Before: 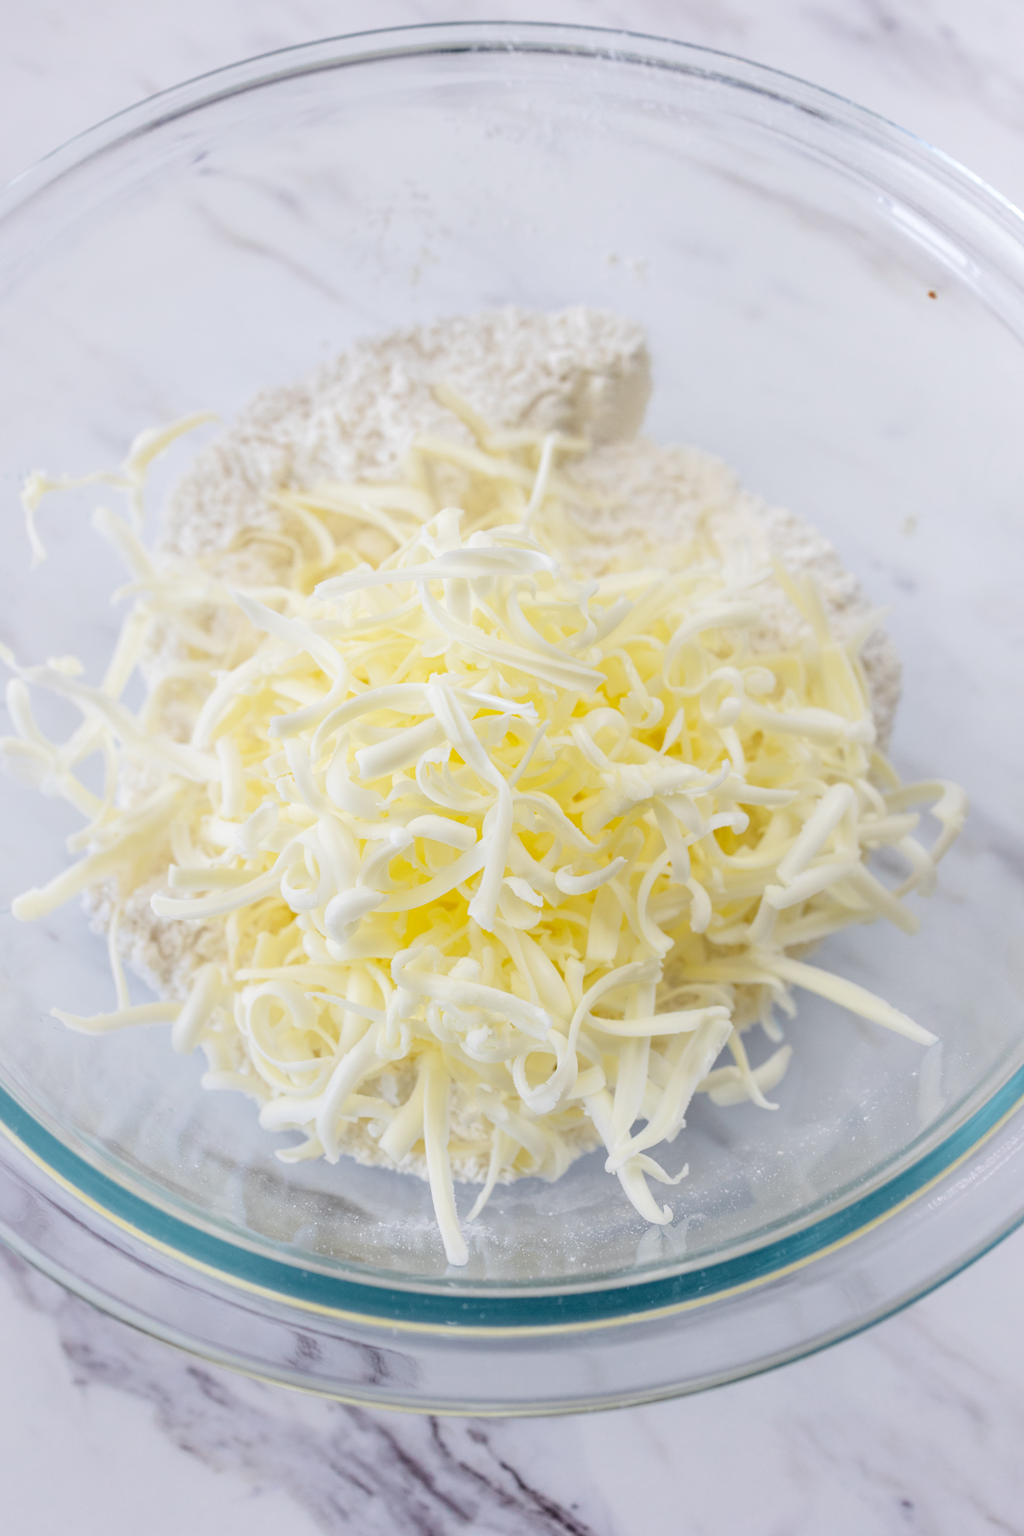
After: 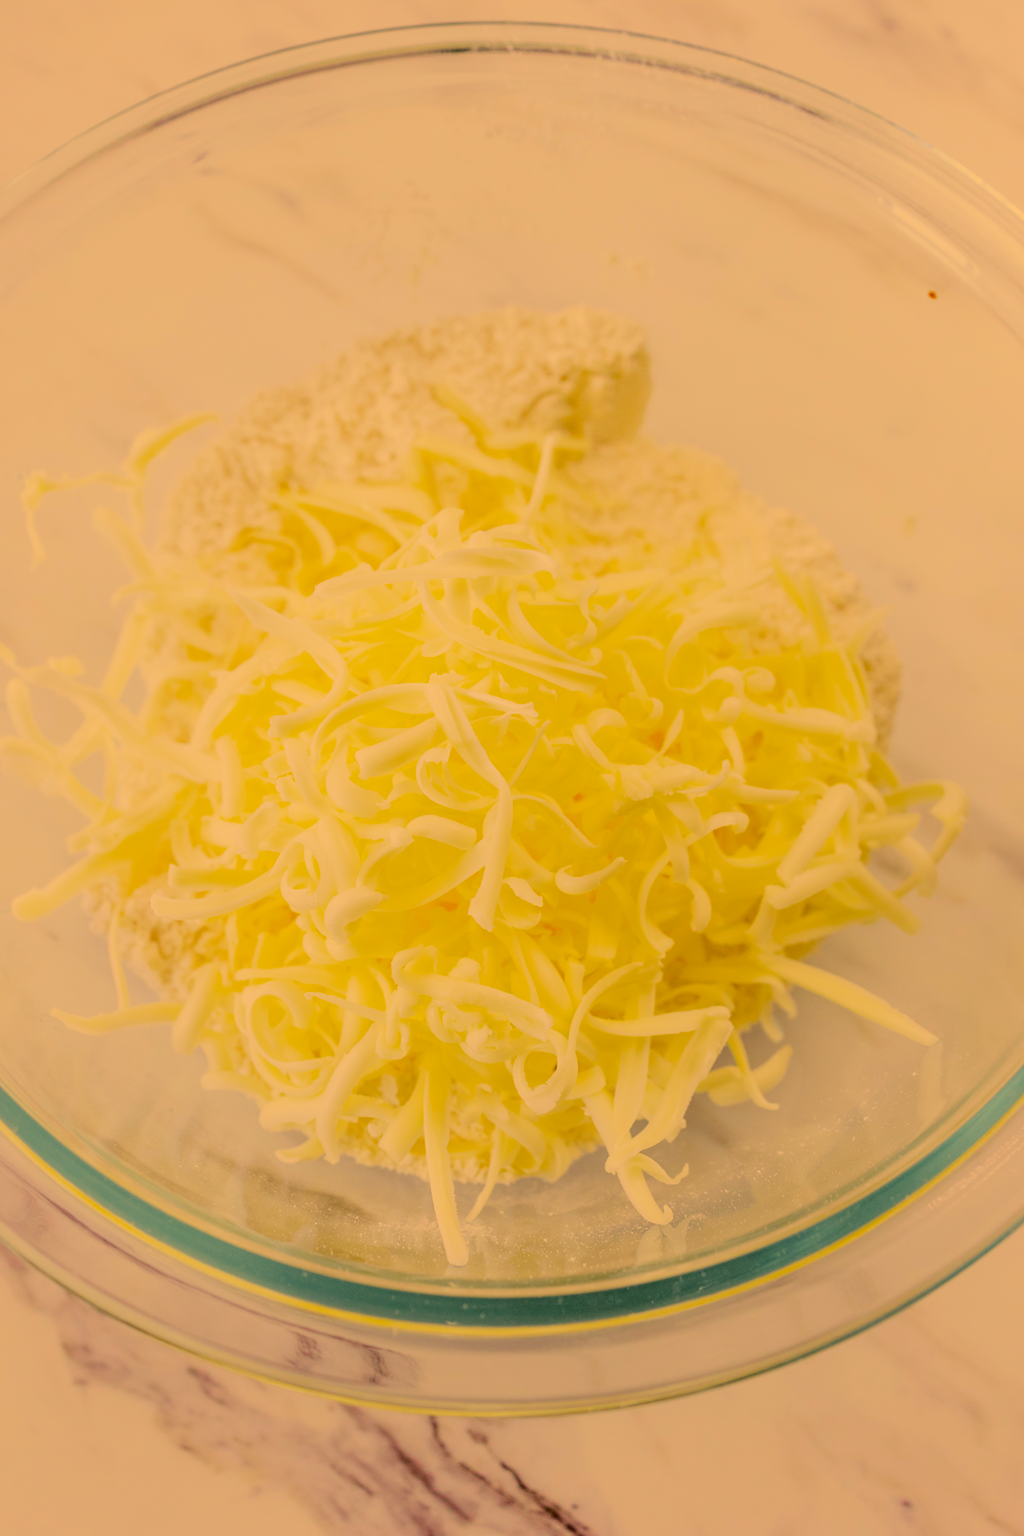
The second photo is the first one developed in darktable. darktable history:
filmic rgb: black relative exposure -7.15 EV, white relative exposure 5.36 EV, hardness 3.02
color correction: highlights a* 10.44, highlights b* 30.04, shadows a* 2.73, shadows b* 17.51, saturation 1.72
